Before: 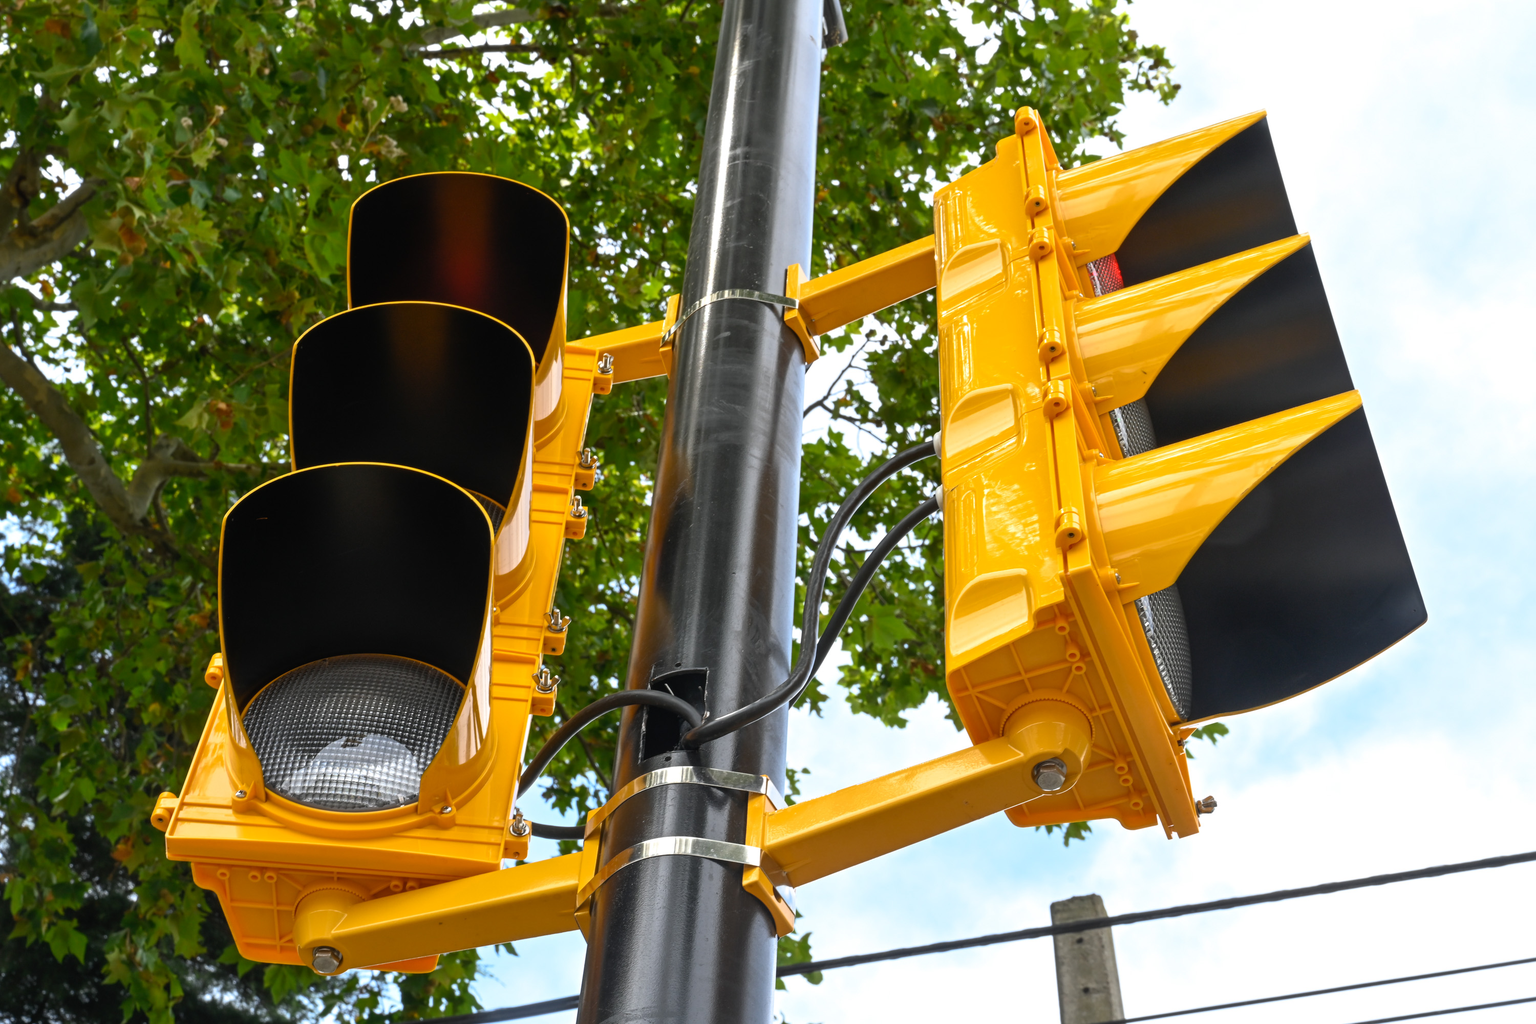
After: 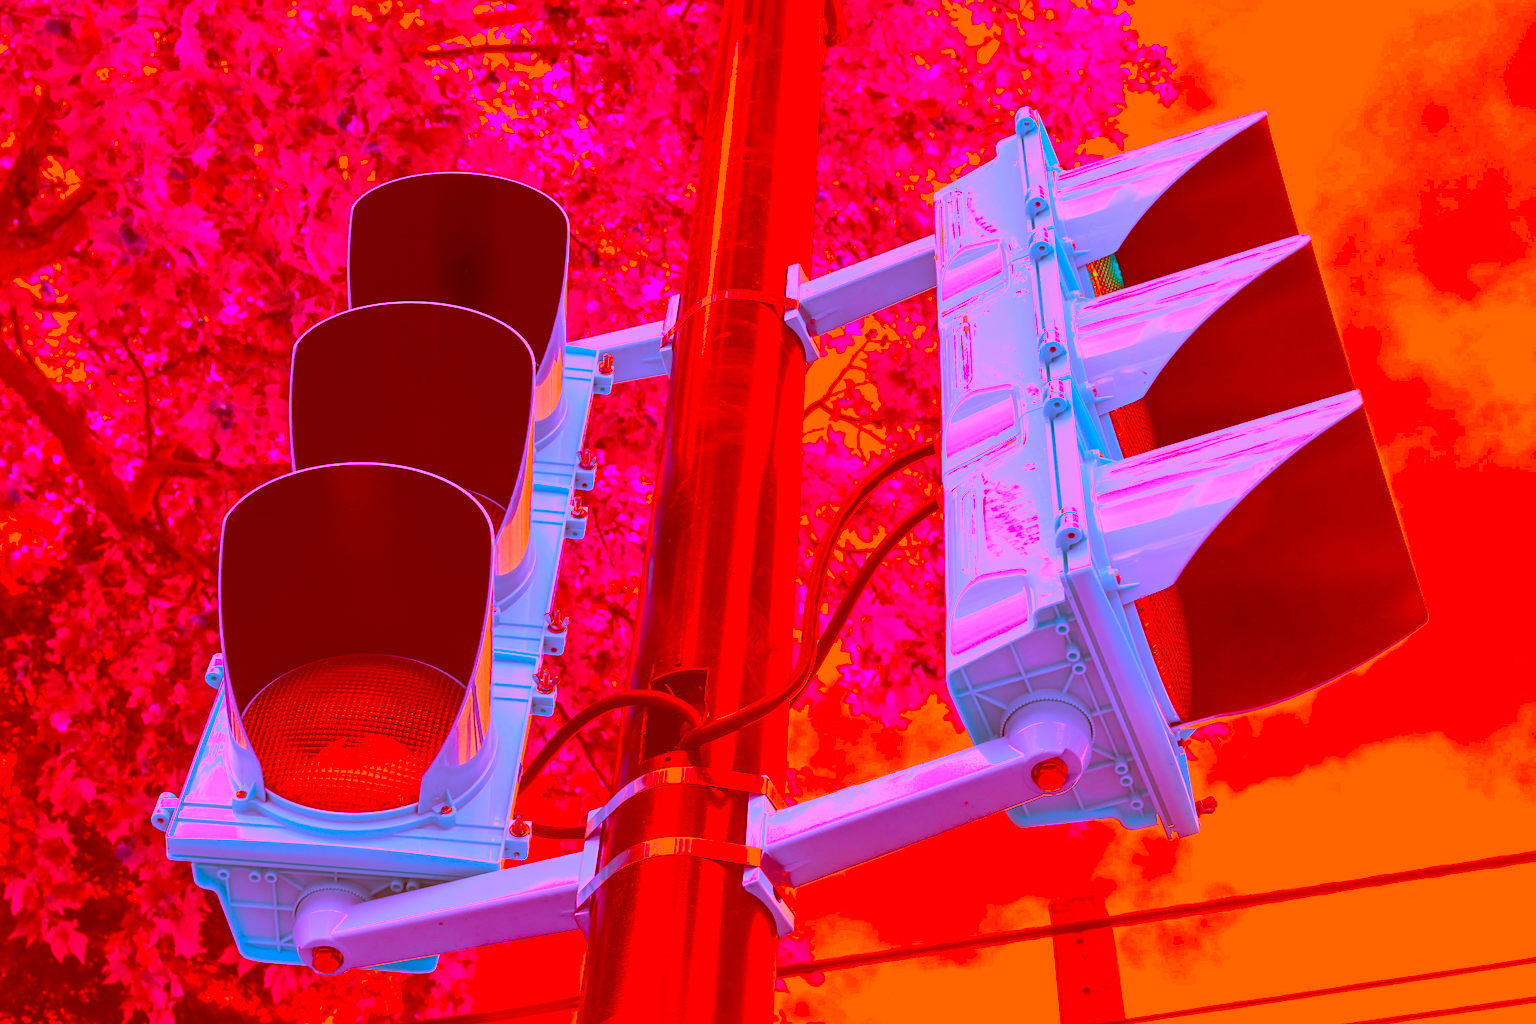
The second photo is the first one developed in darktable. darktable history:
sharpen: amount 0.2
color correction: highlights a* -39.68, highlights b* -40, shadows a* -40, shadows b* -40, saturation -3
